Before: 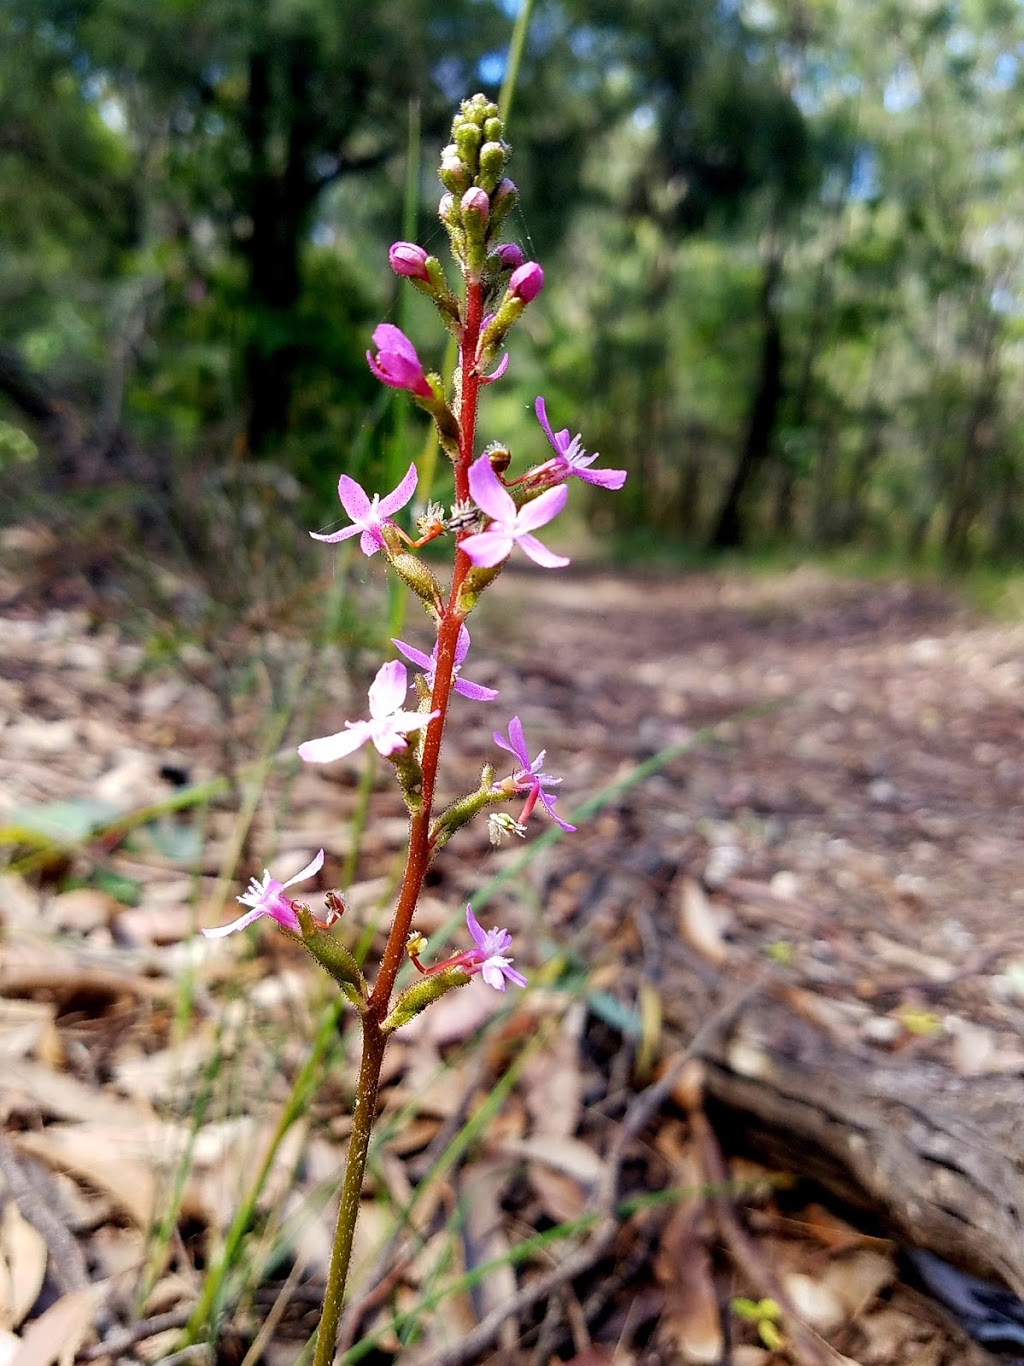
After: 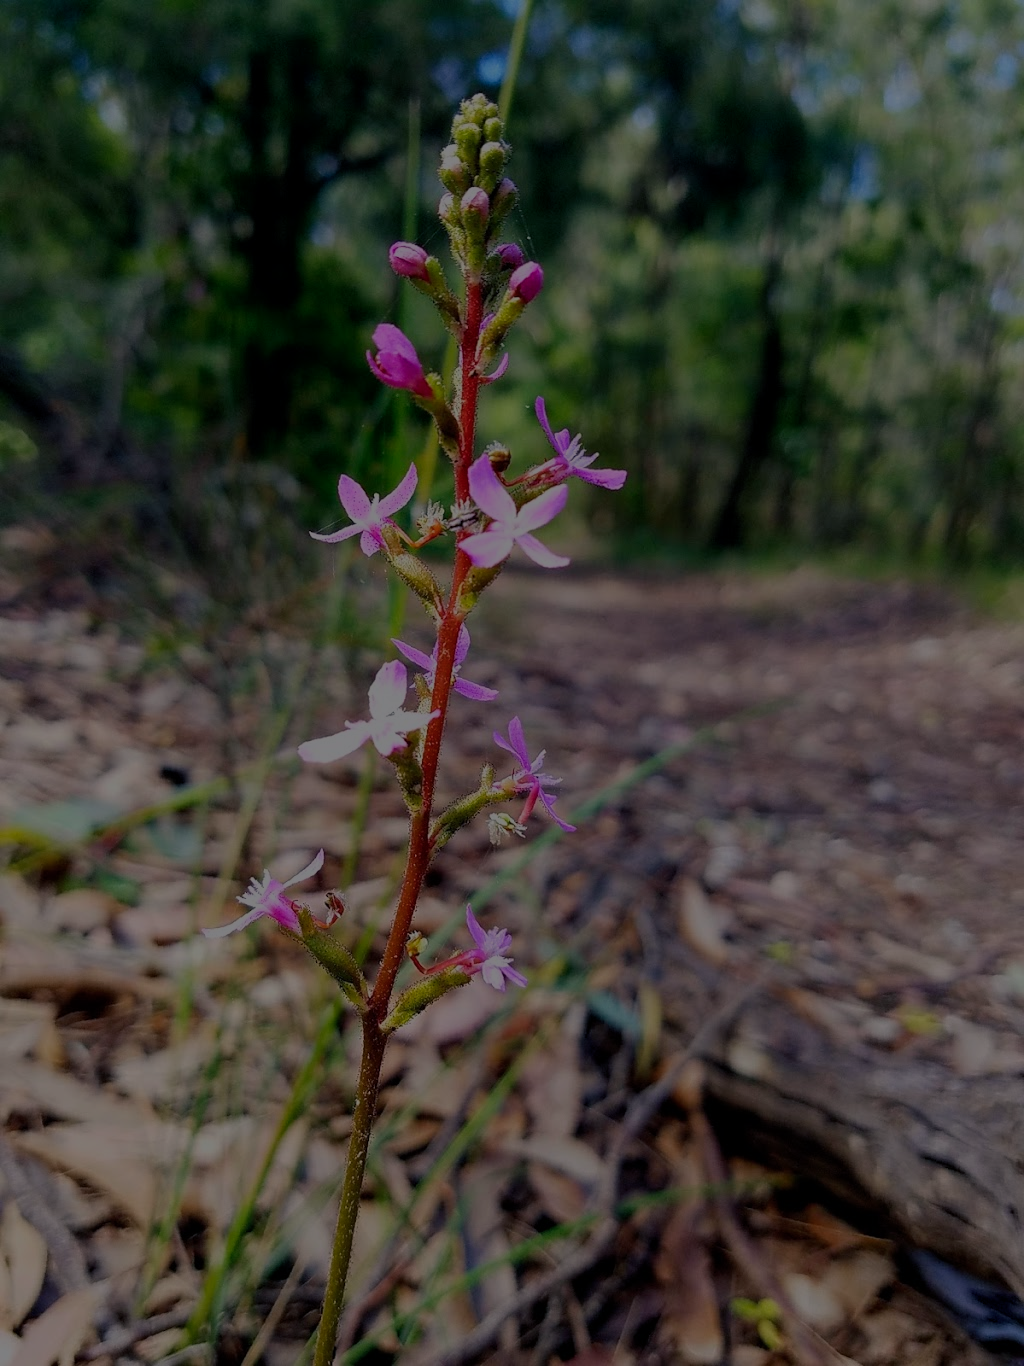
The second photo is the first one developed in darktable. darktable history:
color balance rgb: shadows lift › chroma 2.048%, shadows lift › hue 215.07°, power › chroma 1.015%, power › hue 256.24°, perceptual saturation grading › global saturation 19.366%, perceptual brilliance grading › global brilliance -47.557%
levels: levels [0, 0.492, 0.984]
